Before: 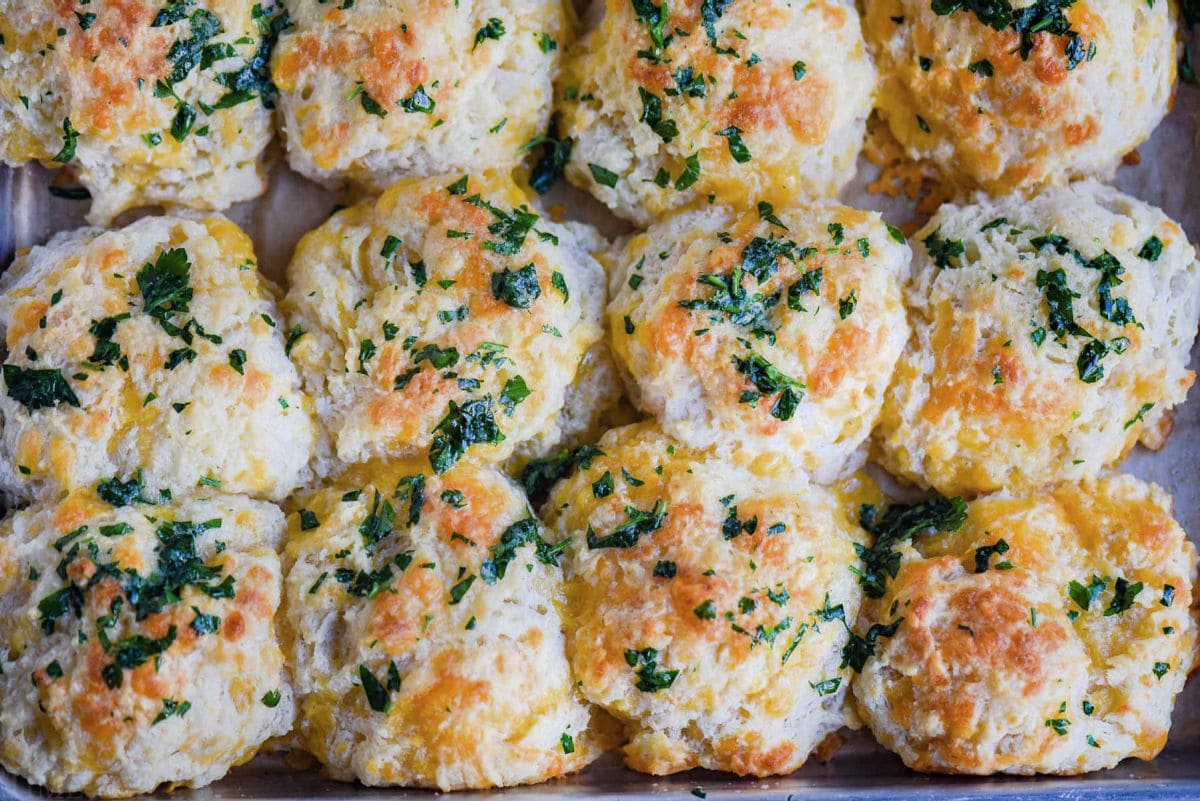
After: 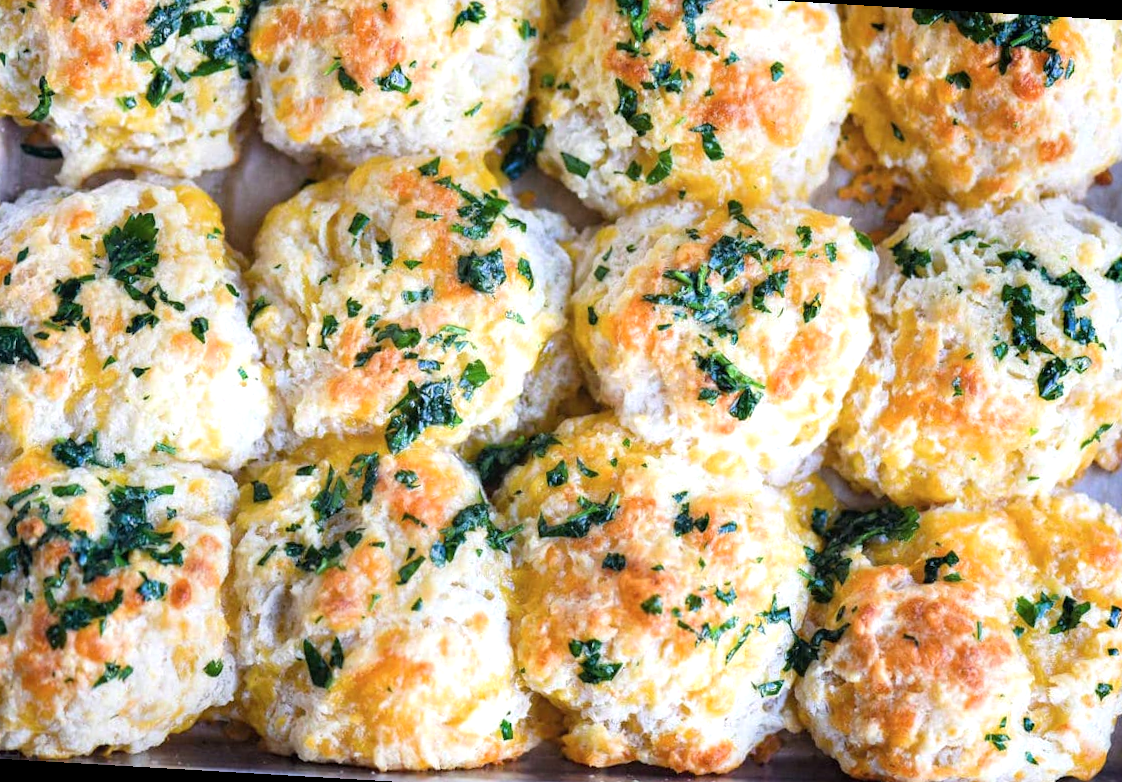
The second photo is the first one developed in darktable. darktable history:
exposure: exposure 0.611 EV, compensate highlight preservation false
crop and rotate: angle -3.31°, left 5.102%, top 5.197%, right 4.647%, bottom 4.72%
